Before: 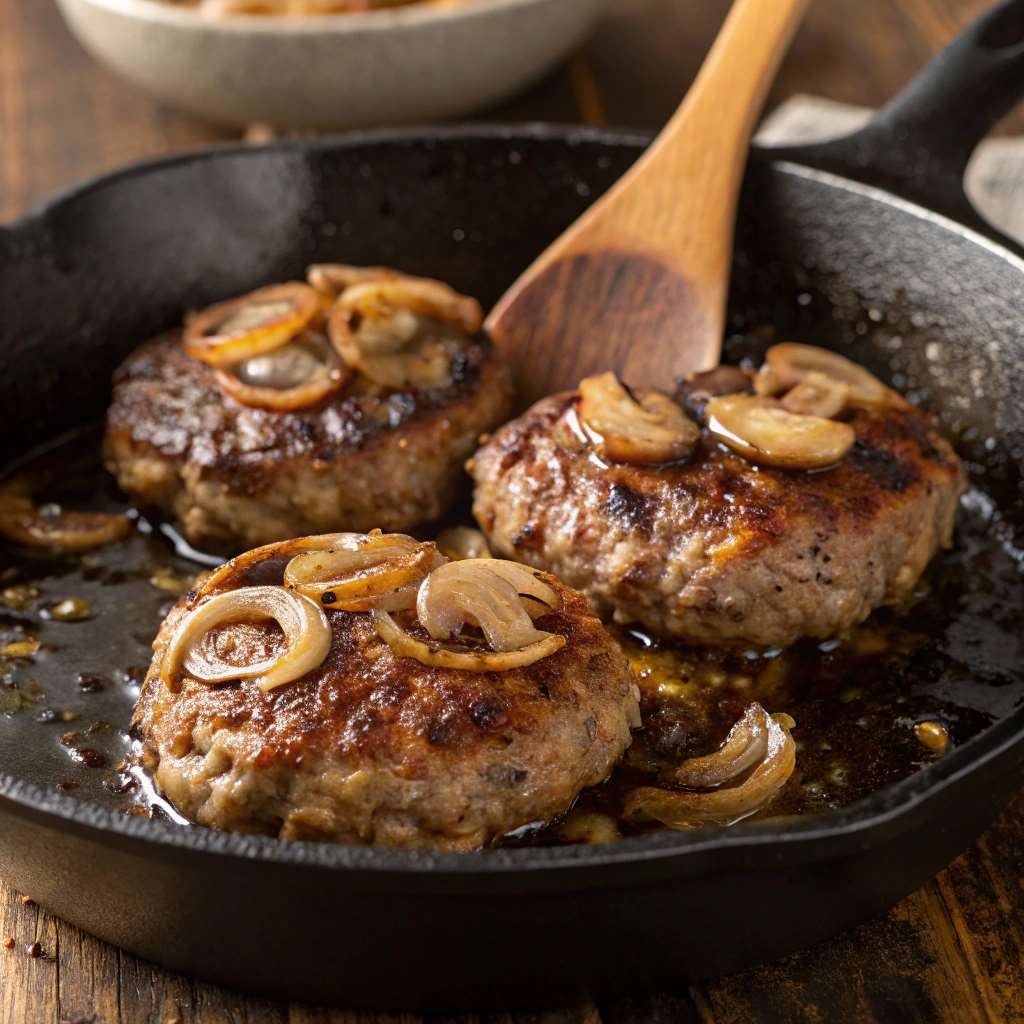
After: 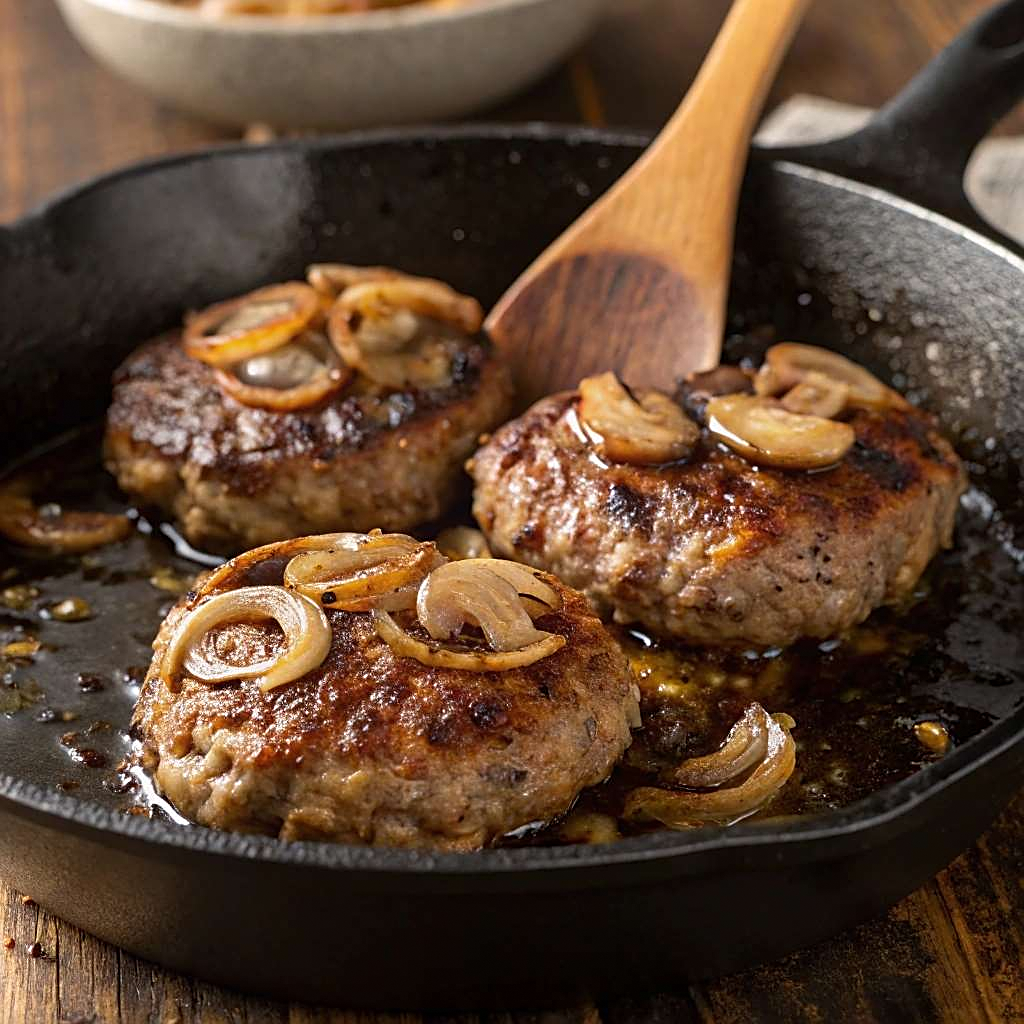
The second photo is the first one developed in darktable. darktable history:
sharpen: on, module defaults
grain: coarseness 0.81 ISO, strength 1.34%, mid-tones bias 0%
